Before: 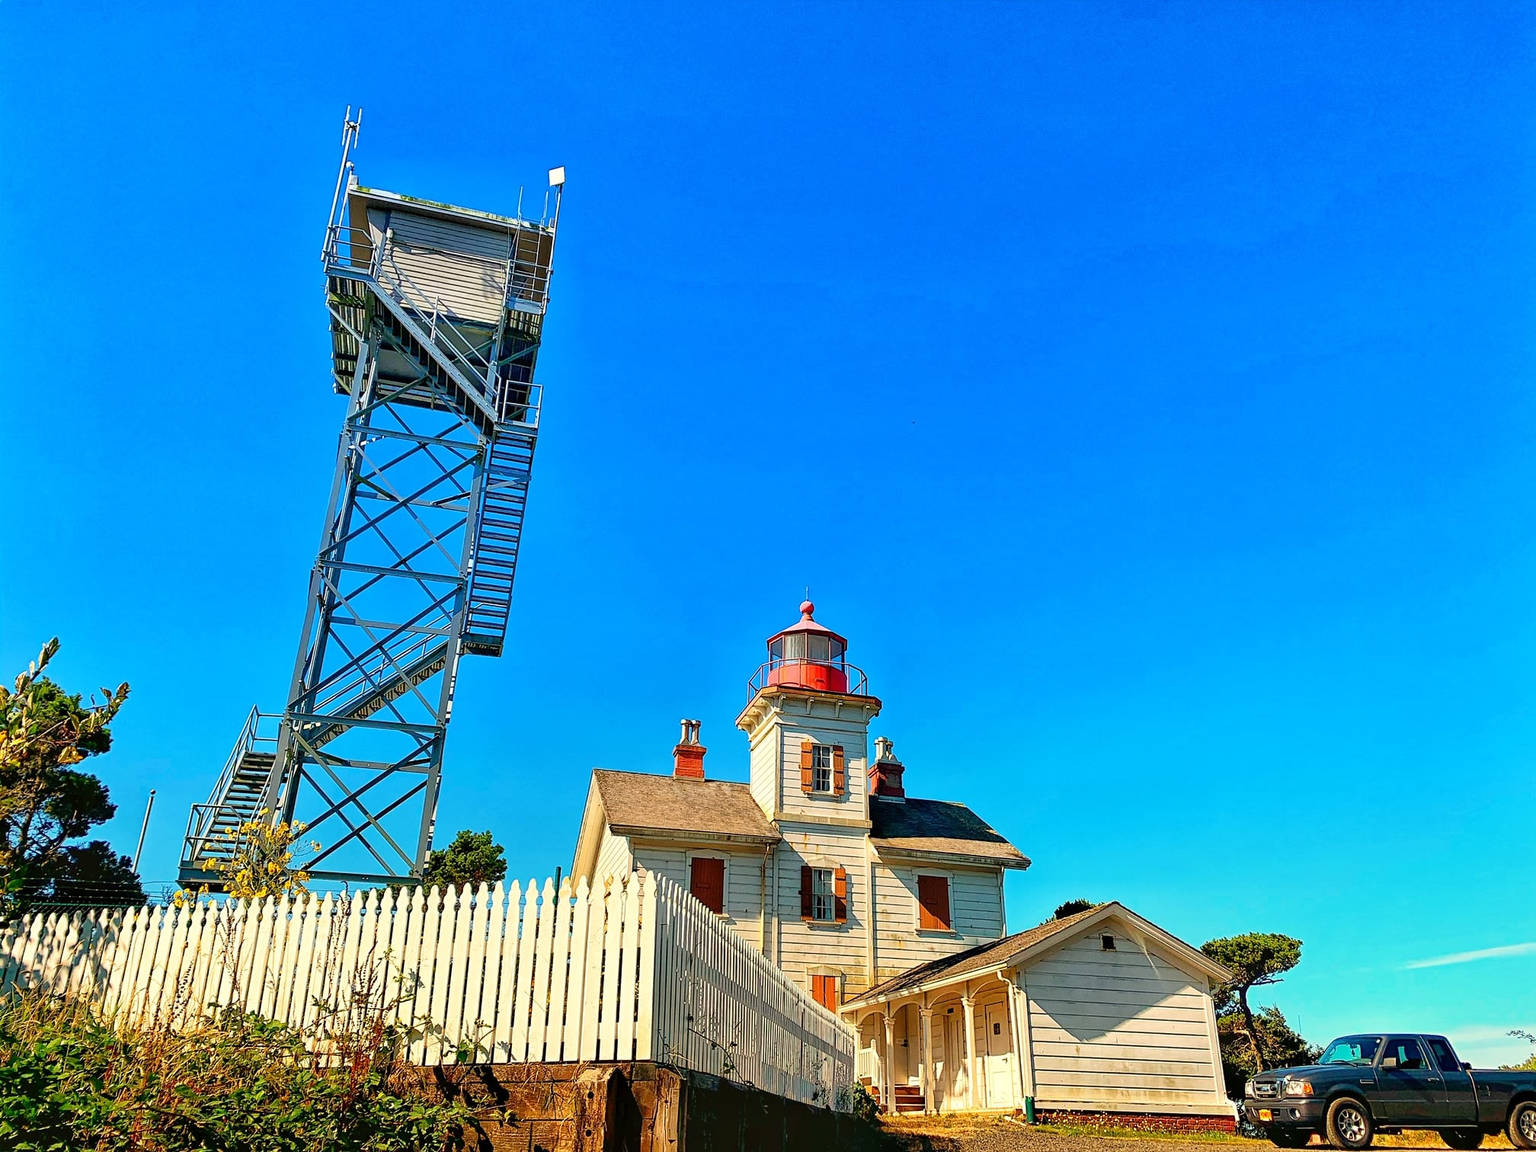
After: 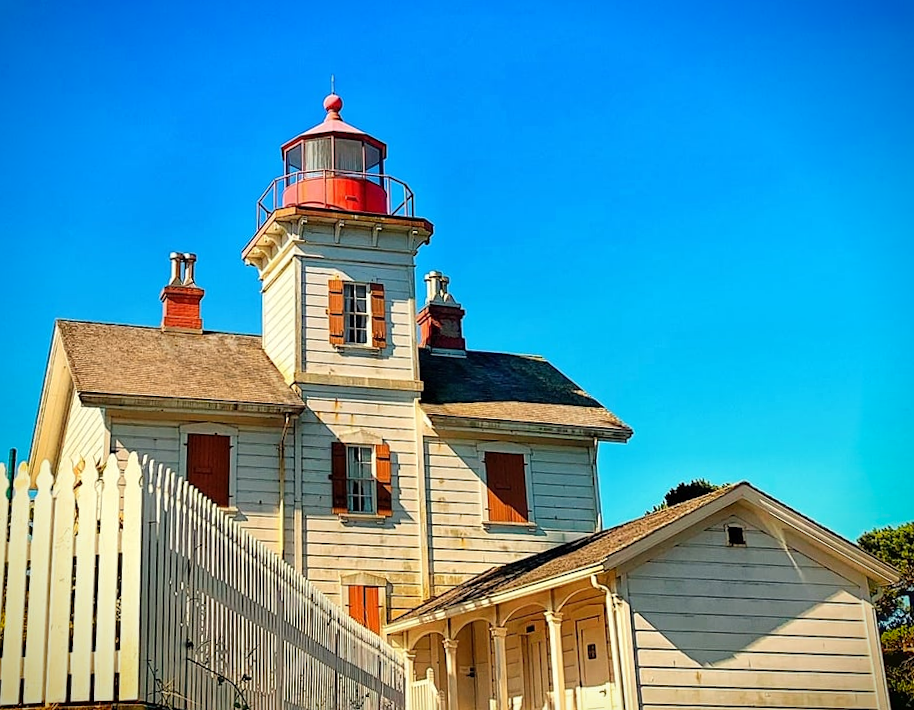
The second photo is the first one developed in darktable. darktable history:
crop: left 35.976%, top 45.819%, right 18.162%, bottom 5.807%
rotate and perspective: rotation -1°, crop left 0.011, crop right 0.989, crop top 0.025, crop bottom 0.975
vignetting: fall-off start 88.53%, fall-off radius 44.2%, saturation 0.376, width/height ratio 1.161
